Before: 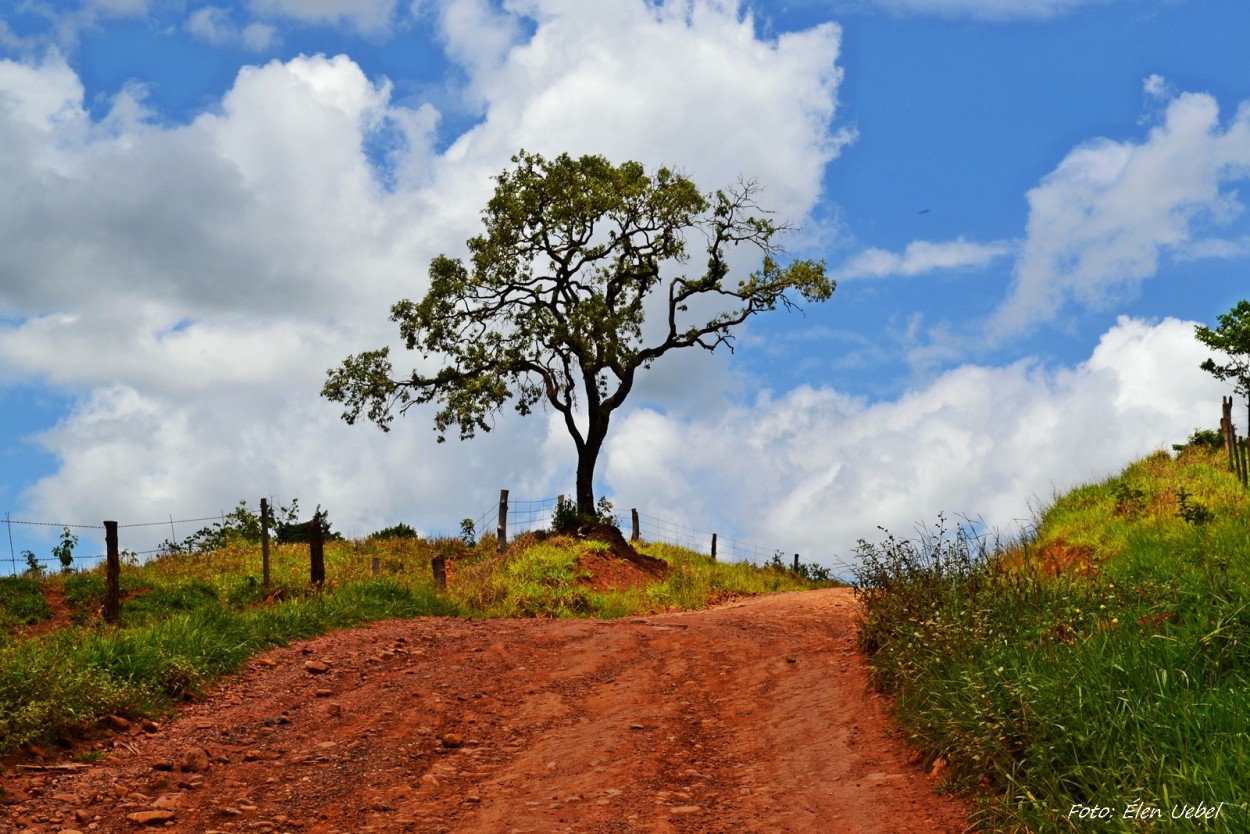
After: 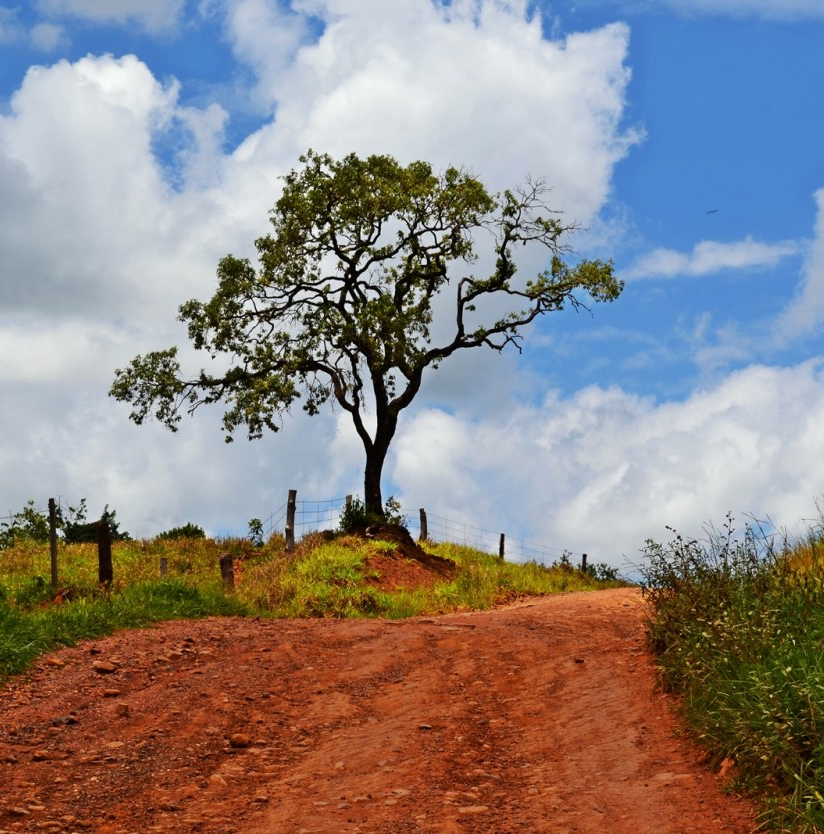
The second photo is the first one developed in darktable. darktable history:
crop: left 17.04%, right 16.988%
